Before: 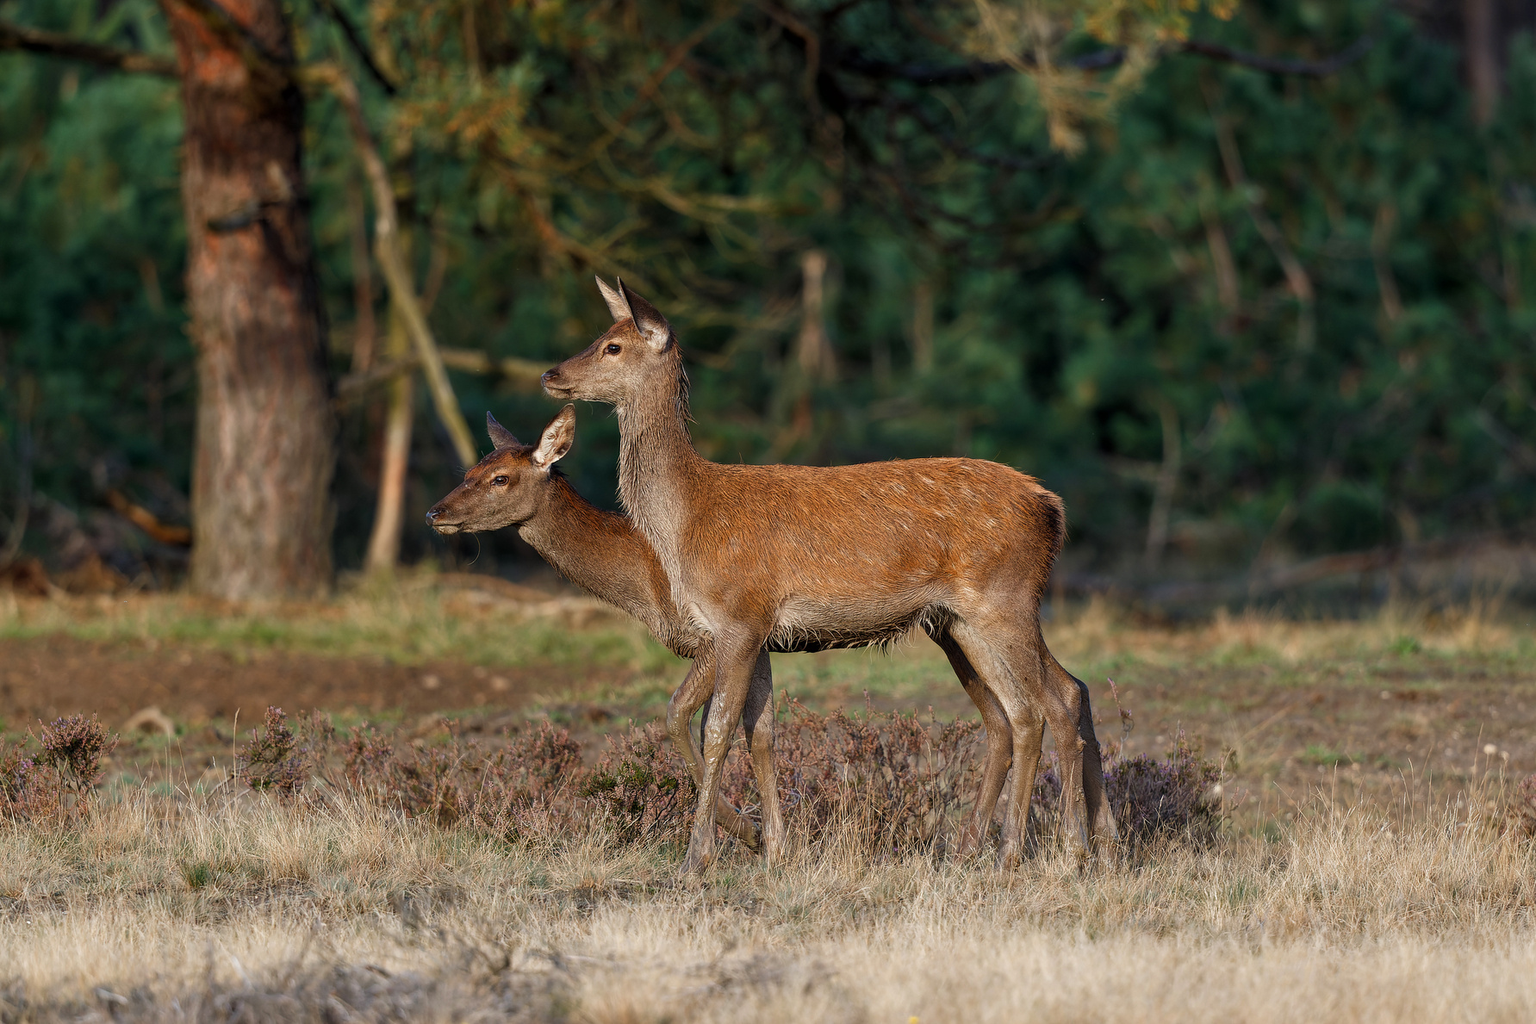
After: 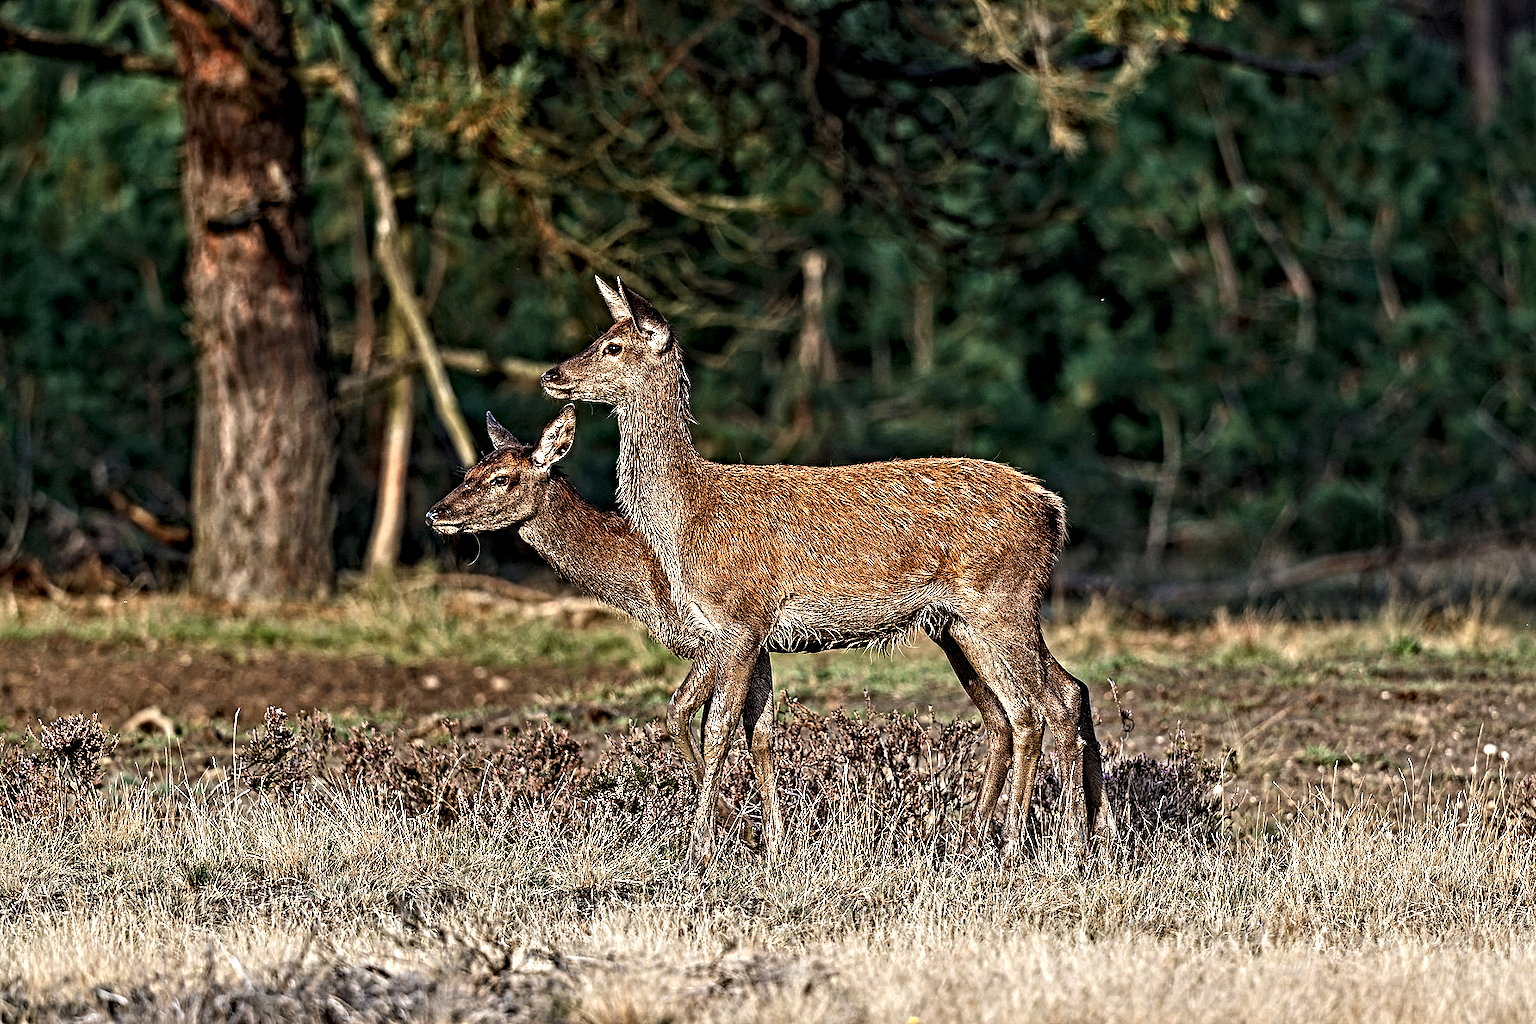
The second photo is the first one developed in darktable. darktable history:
contrast equalizer: octaves 7, y [[0.406, 0.494, 0.589, 0.753, 0.877, 0.999], [0.5 ×6], [0.5 ×6], [0 ×6], [0 ×6]]
tone equalizer: -8 EV -0.417 EV, -7 EV -0.389 EV, -6 EV -0.333 EV, -5 EV -0.222 EV, -3 EV 0.222 EV, -2 EV 0.333 EV, -1 EV 0.389 EV, +0 EV 0.417 EV, edges refinement/feathering 500, mask exposure compensation -1.57 EV, preserve details no
